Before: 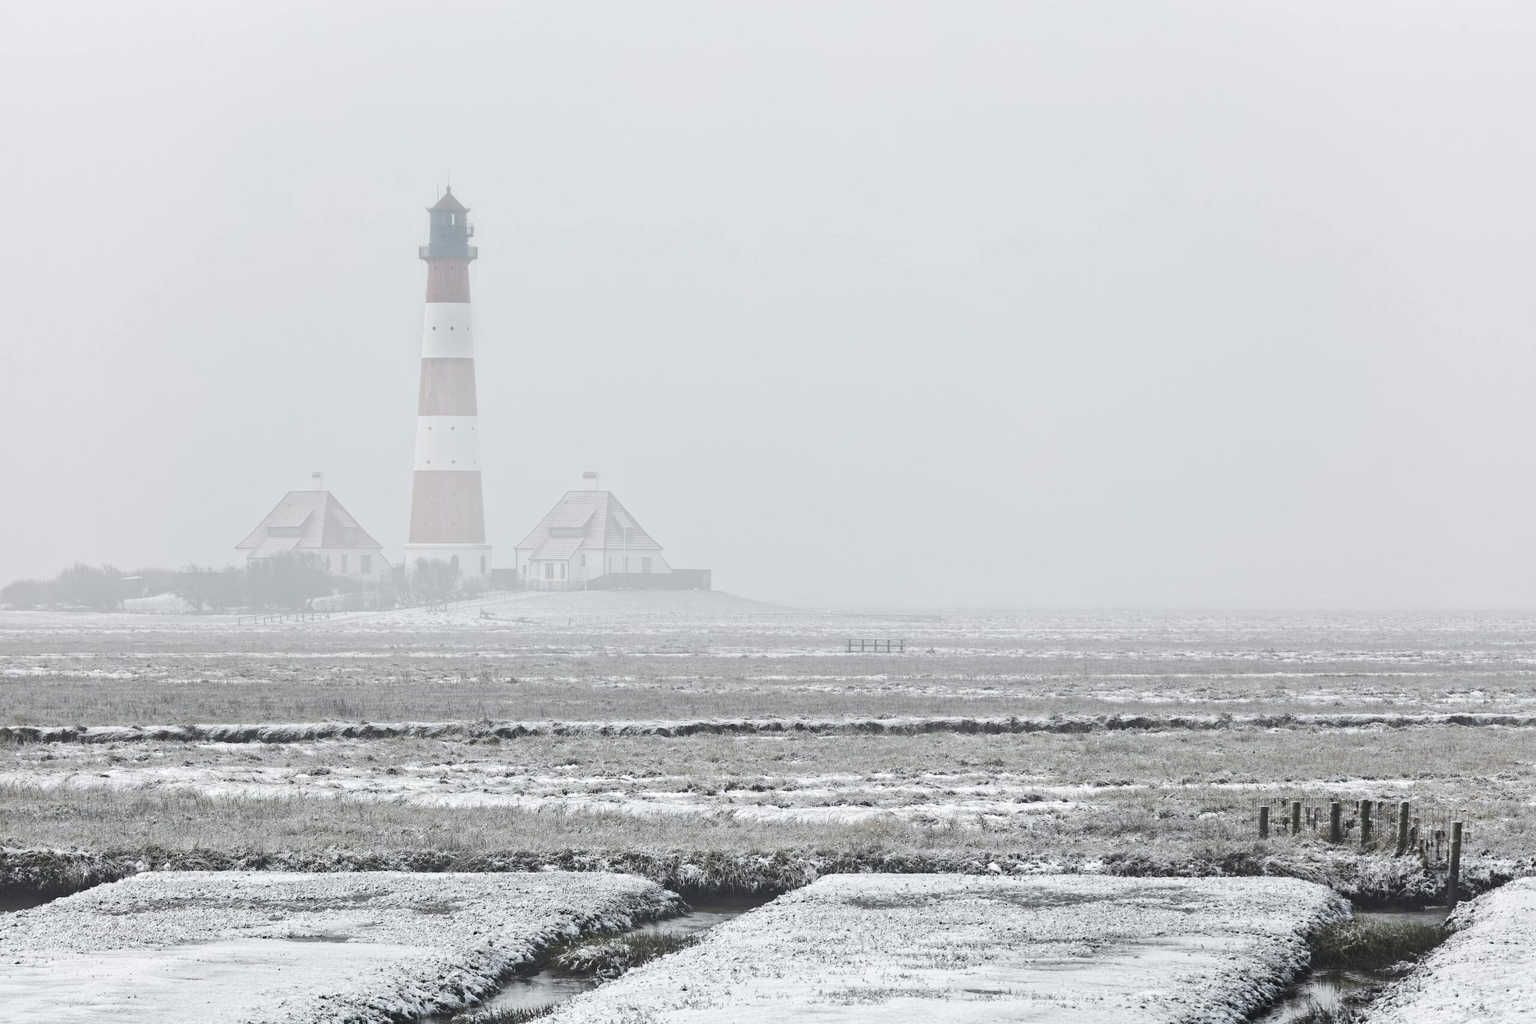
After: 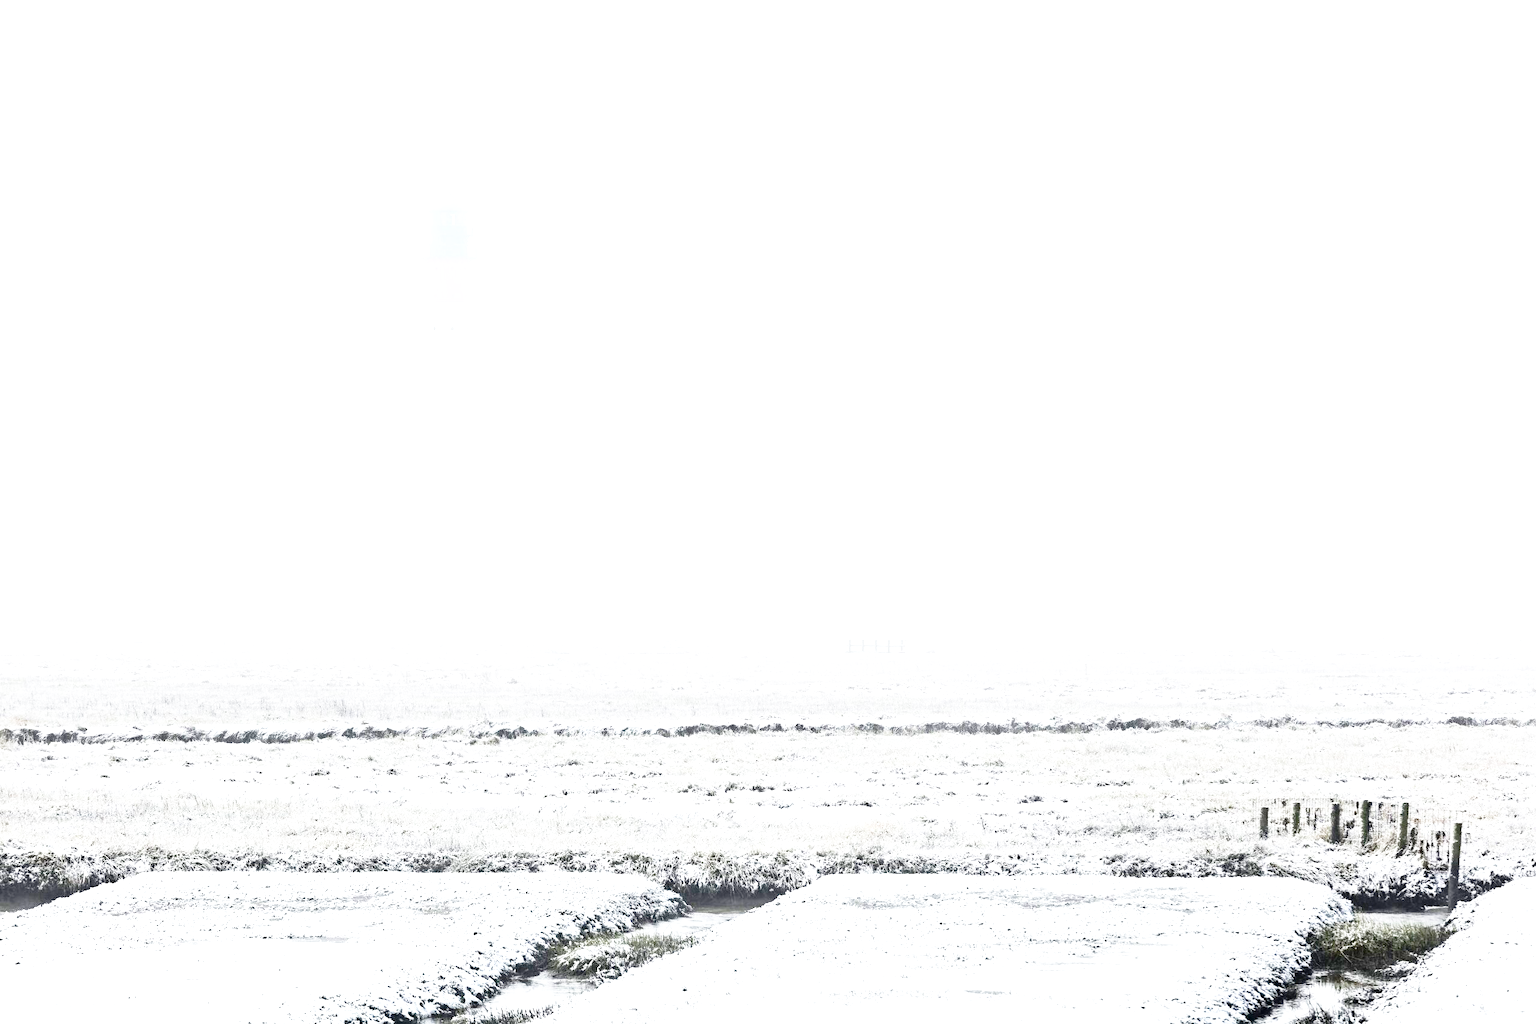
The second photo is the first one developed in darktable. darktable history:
contrast brightness saturation: contrast 0.244, brightness -0.244, saturation 0.144
exposure: black level correction 0, exposure 1.345 EV, compensate exposure bias true, compensate highlight preservation false
base curve: curves: ch0 [(0, 0) (0.028, 0.03) (0.121, 0.232) (0.46, 0.748) (0.859, 0.968) (1, 1)], preserve colors none
